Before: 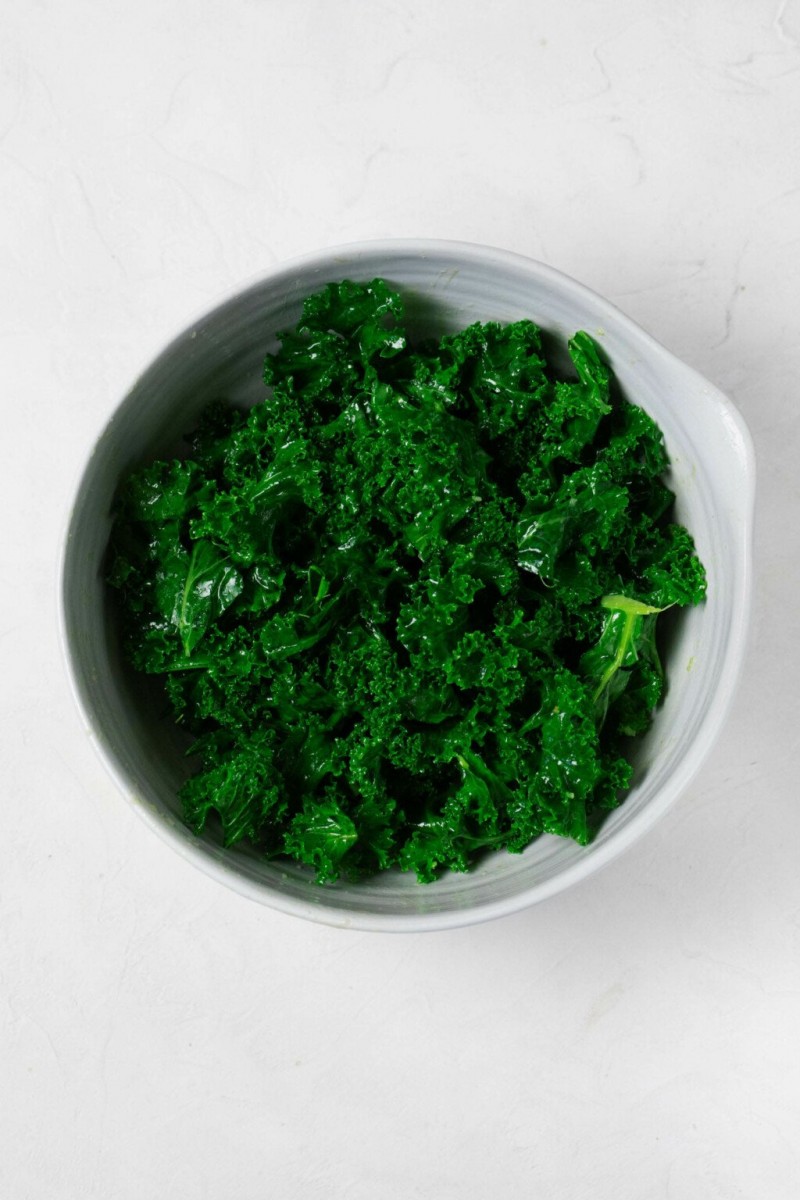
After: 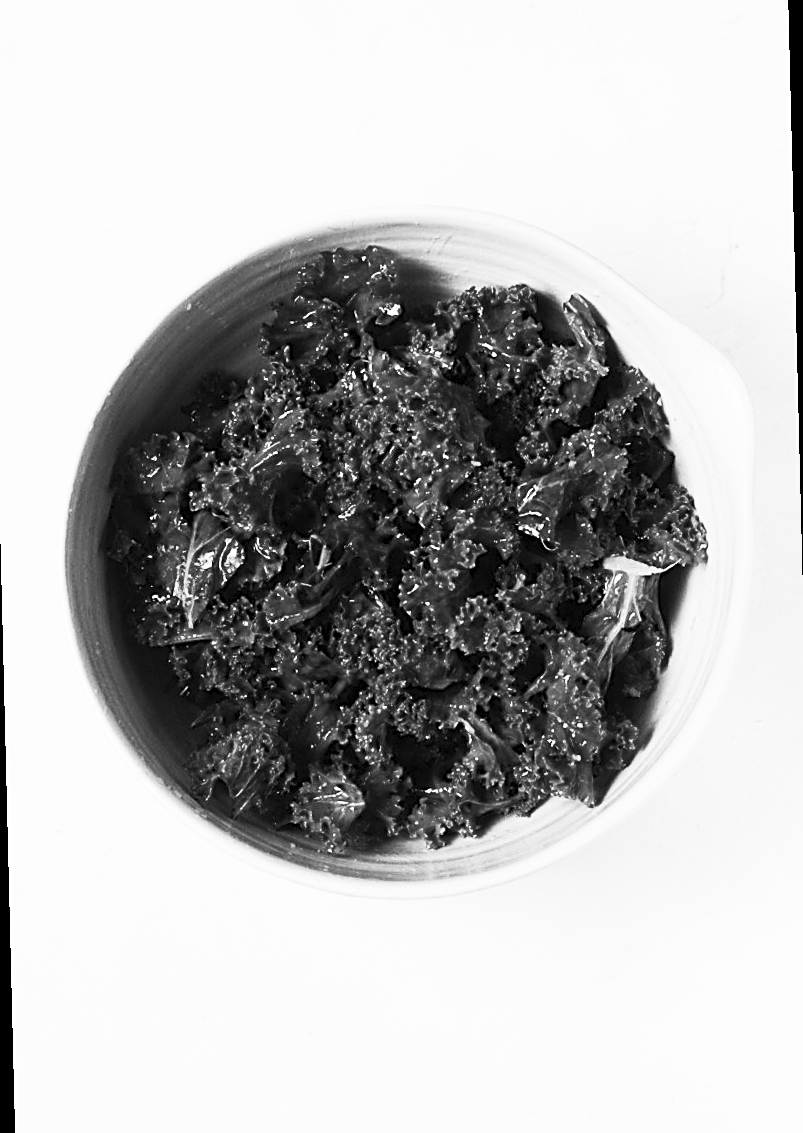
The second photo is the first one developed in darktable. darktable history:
rotate and perspective: rotation -1.42°, crop left 0.016, crop right 0.984, crop top 0.035, crop bottom 0.965
sharpen: amount 1
color balance rgb: shadows lift › hue 87.51°, highlights gain › chroma 3.21%, highlights gain › hue 55.1°, global offset › chroma 0.15%, global offset › hue 253.66°, linear chroma grading › global chroma 0.5%
contrast brightness saturation: contrast 0.53, brightness 0.47, saturation -1
